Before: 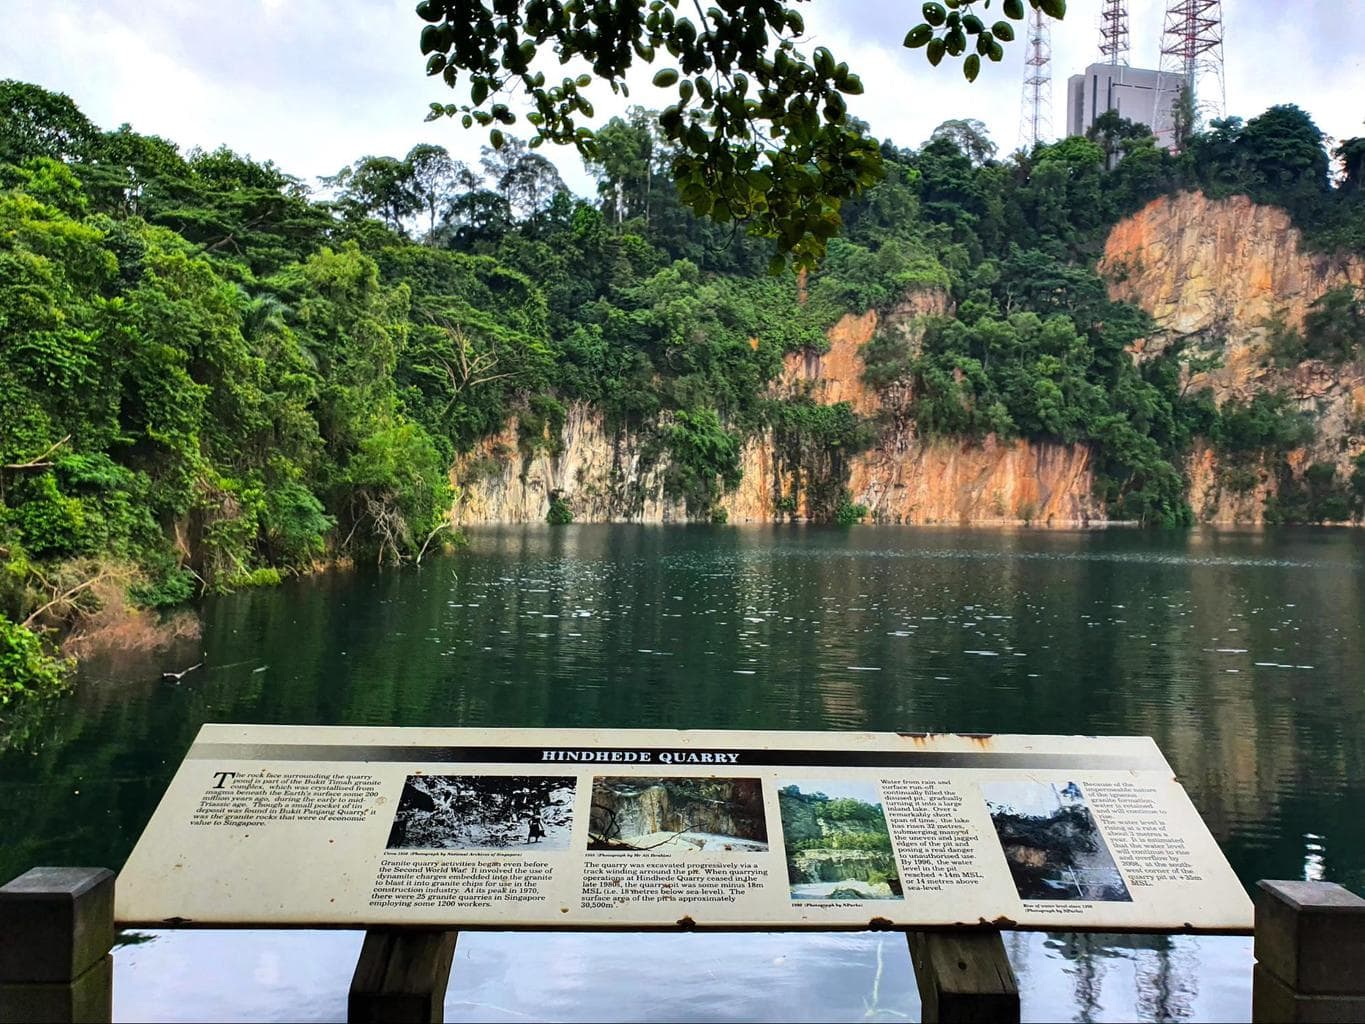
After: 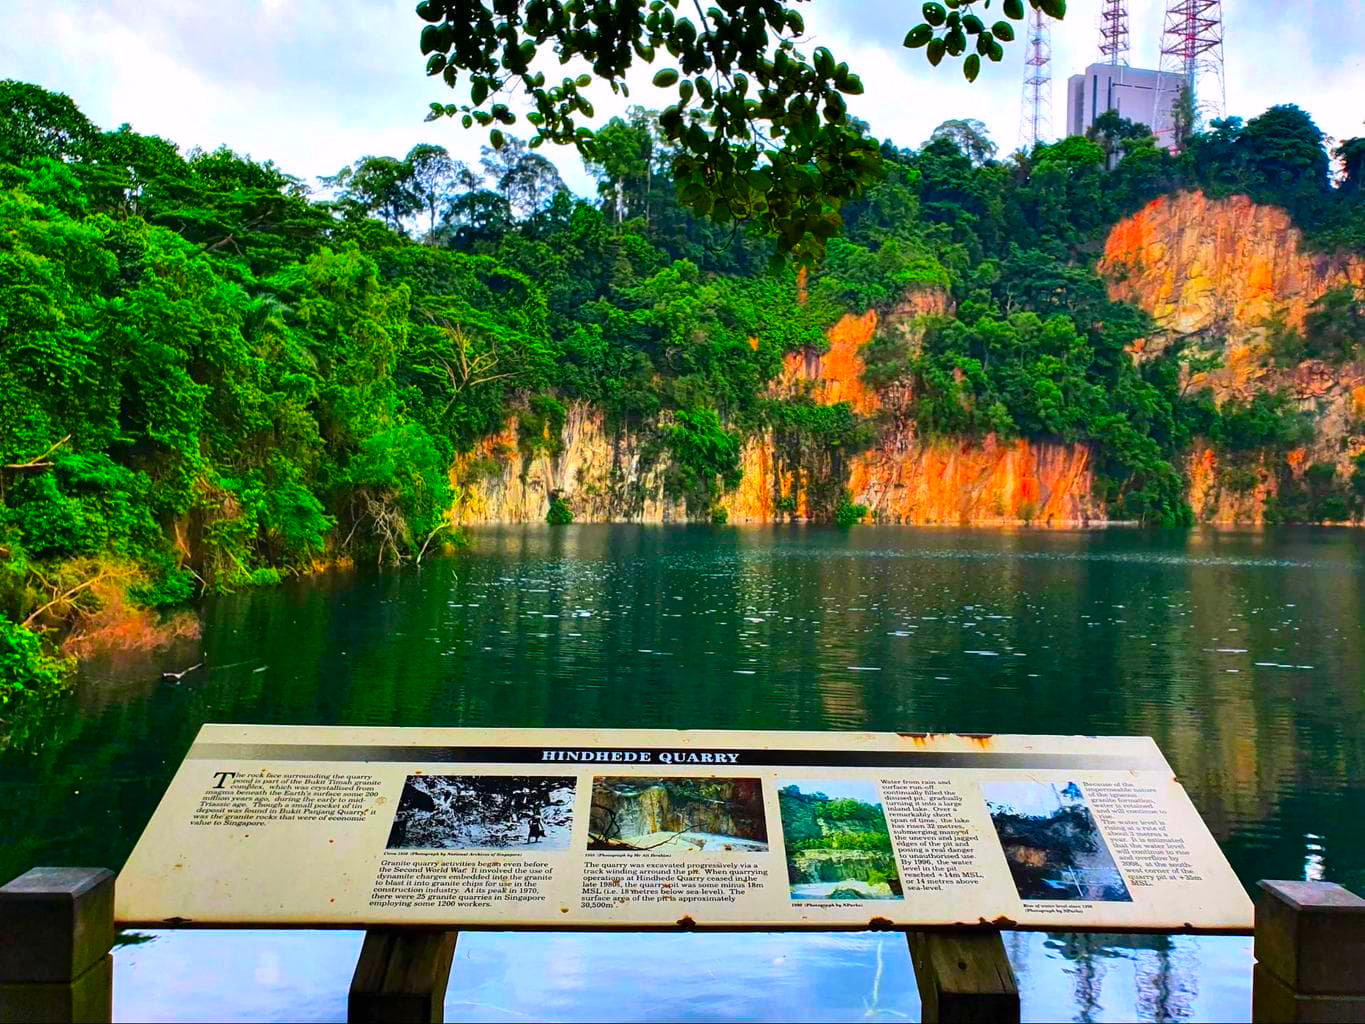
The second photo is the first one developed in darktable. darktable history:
color correction: highlights a* 1.64, highlights b* -1.77, saturation 2.42
